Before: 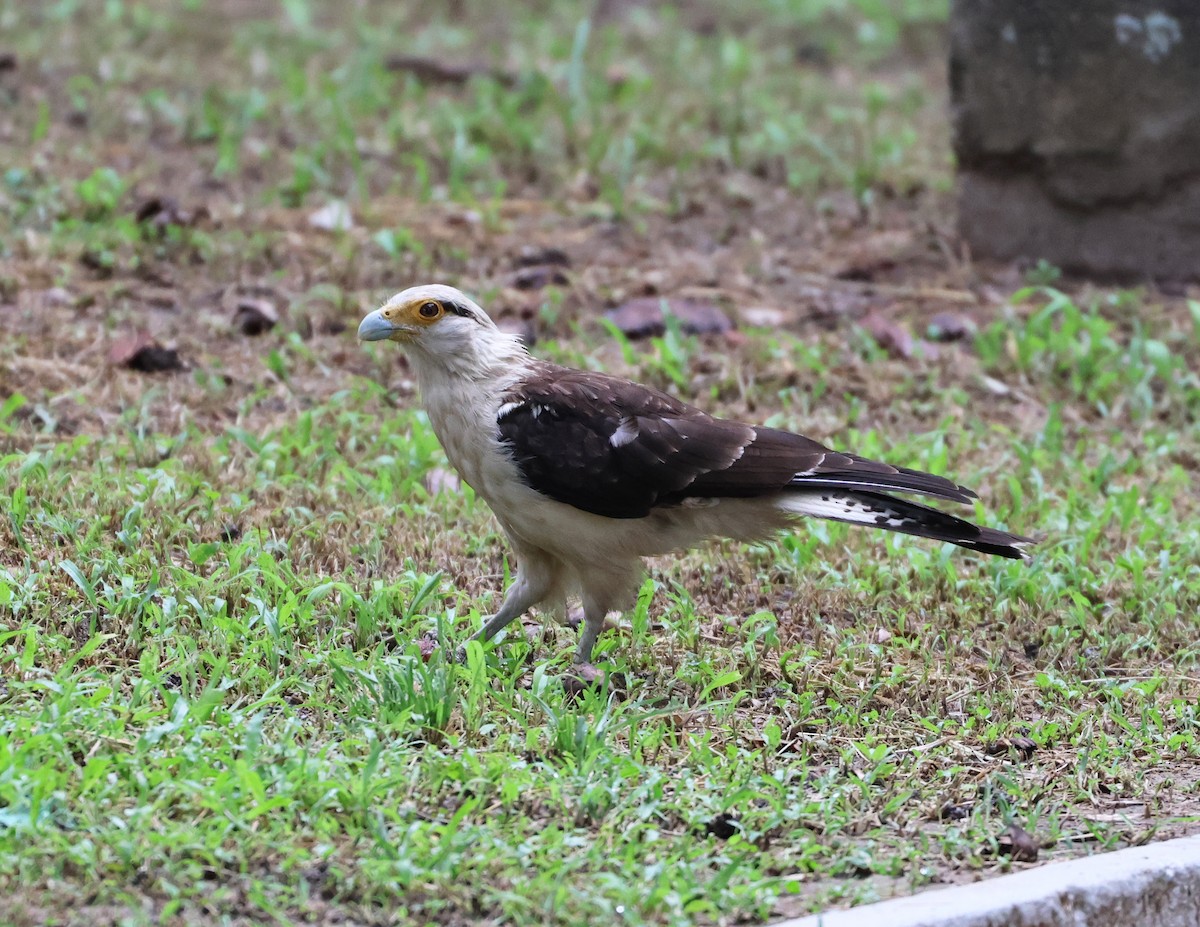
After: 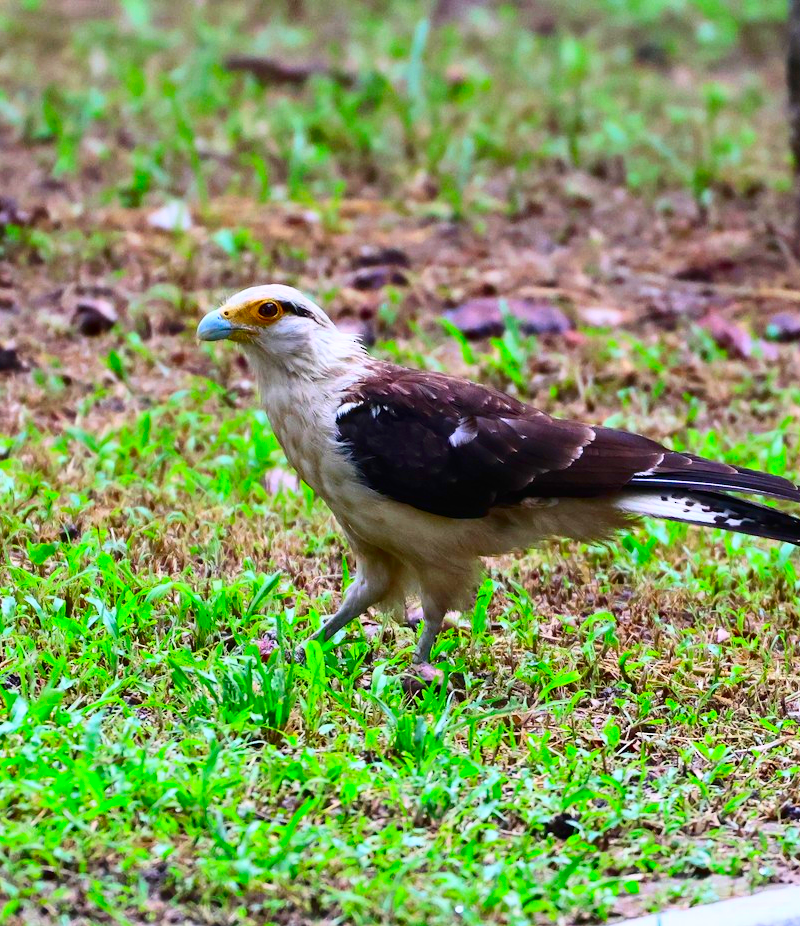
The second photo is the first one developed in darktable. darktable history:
crop and rotate: left 13.42%, right 19.868%
contrast brightness saturation: contrast 0.266, brightness 0.01, saturation 0.865
color balance rgb: perceptual saturation grading › global saturation 19.471%
levels: levels [0, 0.499, 1]
